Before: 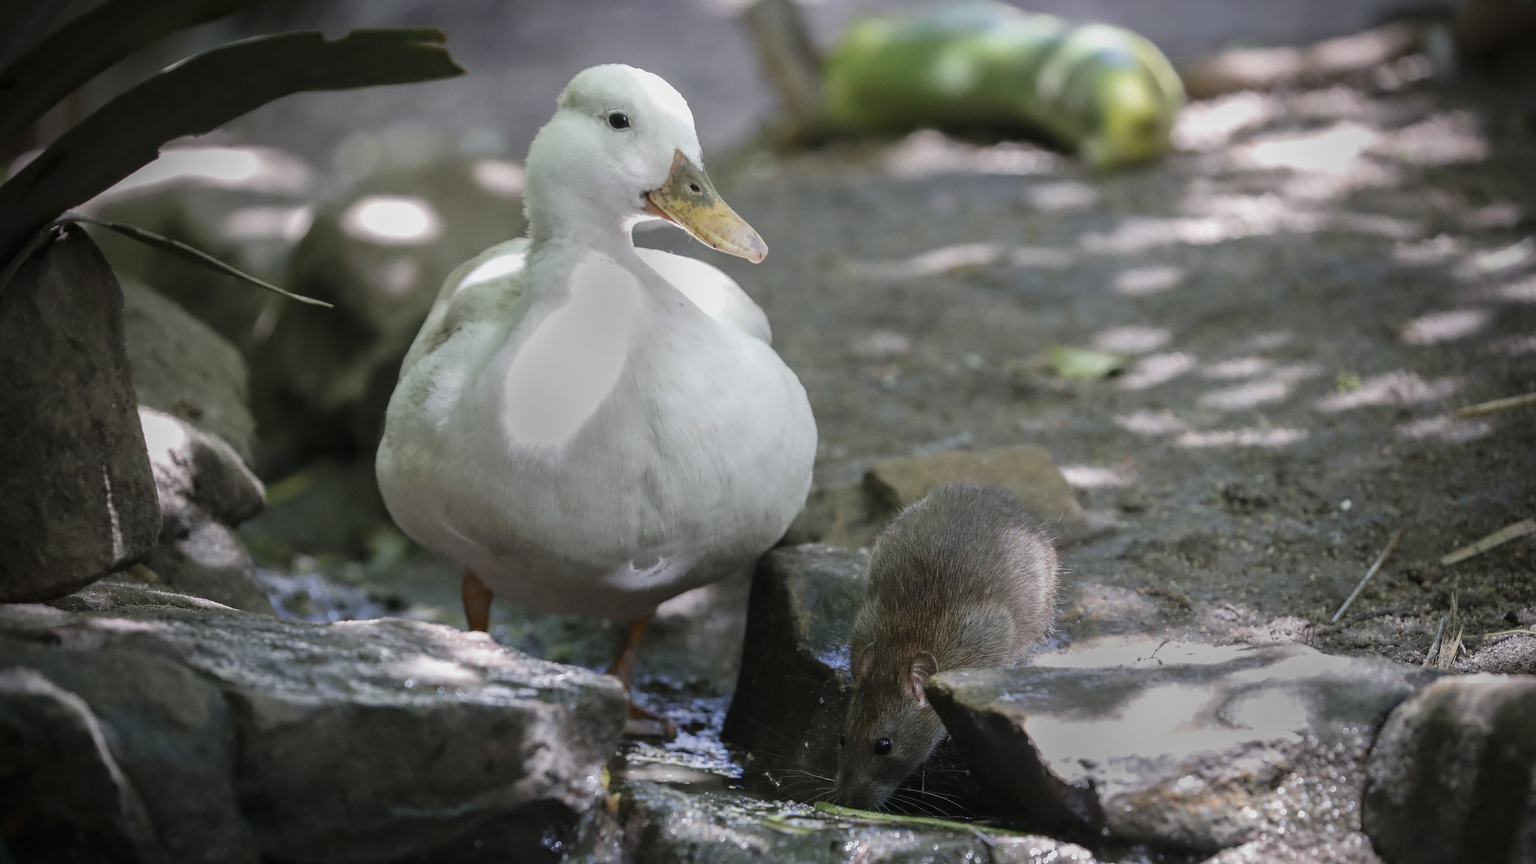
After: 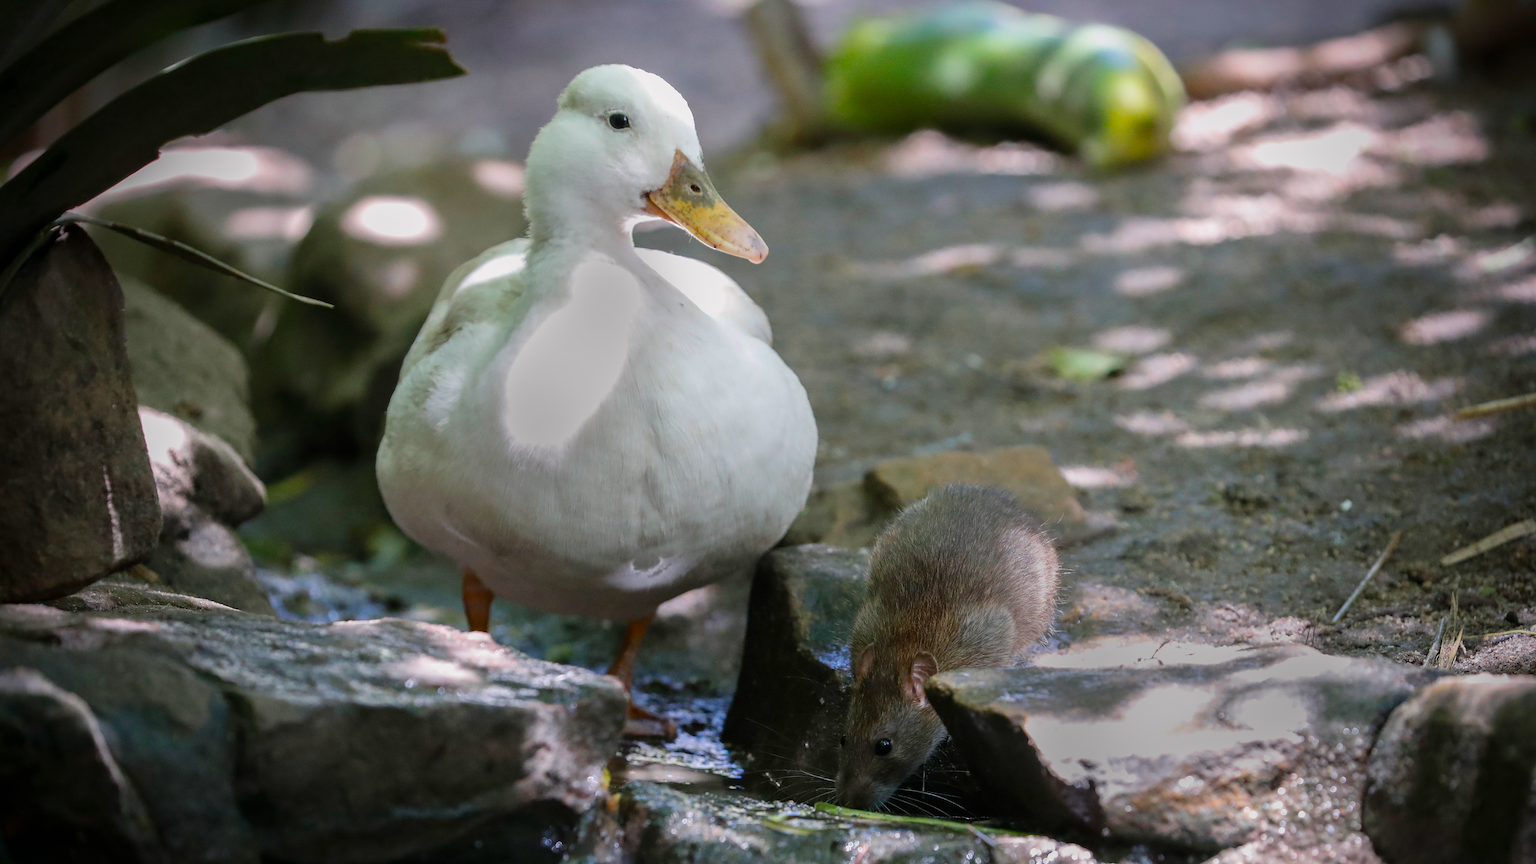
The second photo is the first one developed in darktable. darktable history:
color balance rgb: highlights gain › chroma 0.272%, highlights gain › hue 331.98°, linear chroma grading › global chroma 14.805%, perceptual saturation grading › global saturation 19.685%
